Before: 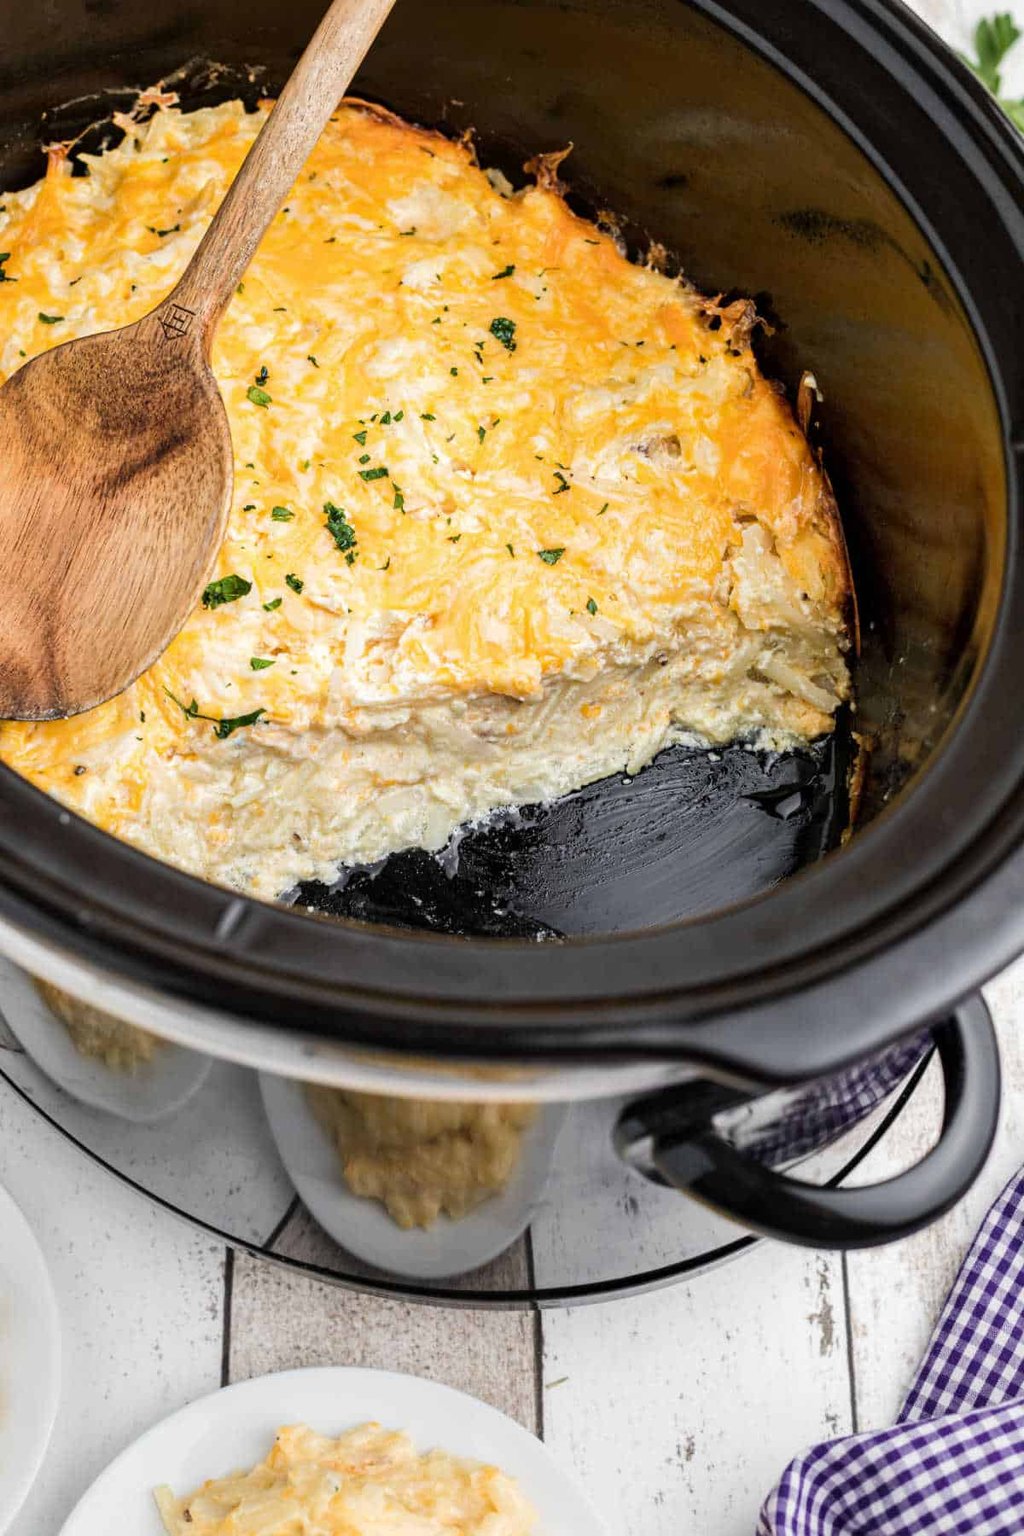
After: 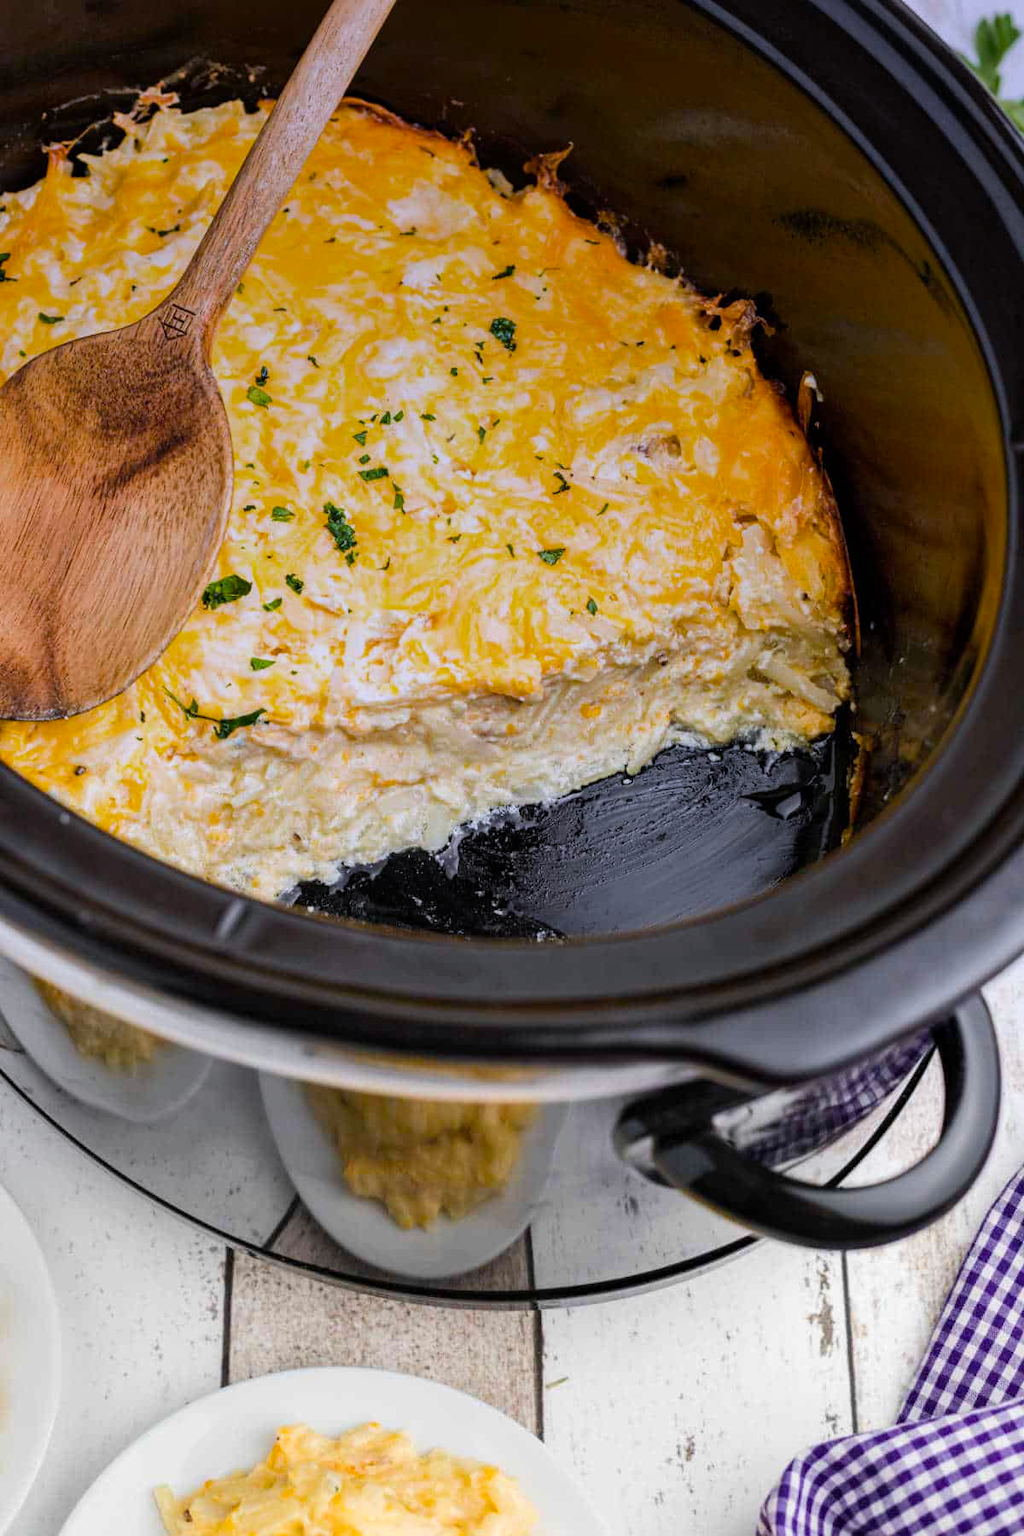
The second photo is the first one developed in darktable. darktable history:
color balance rgb: perceptual saturation grading › global saturation 25%, global vibrance 20%
graduated density: hue 238.83°, saturation 50%
